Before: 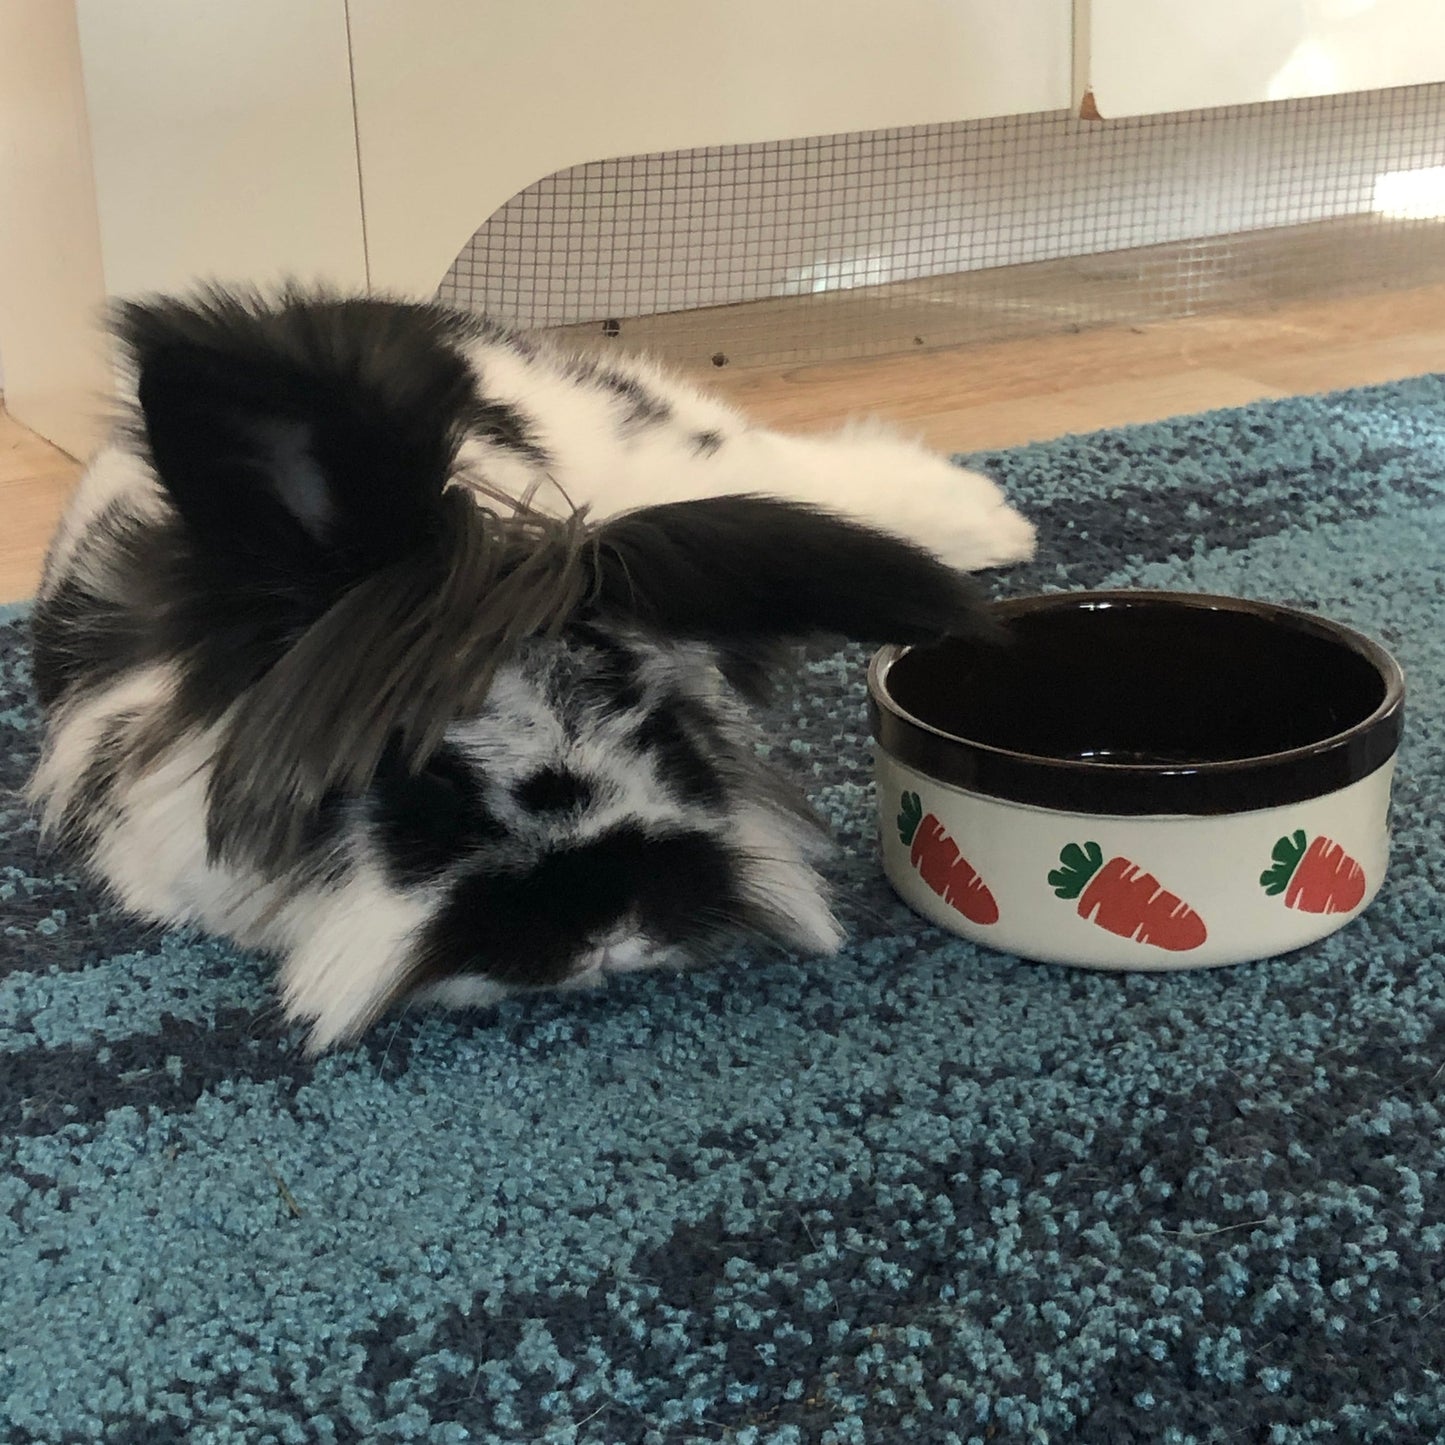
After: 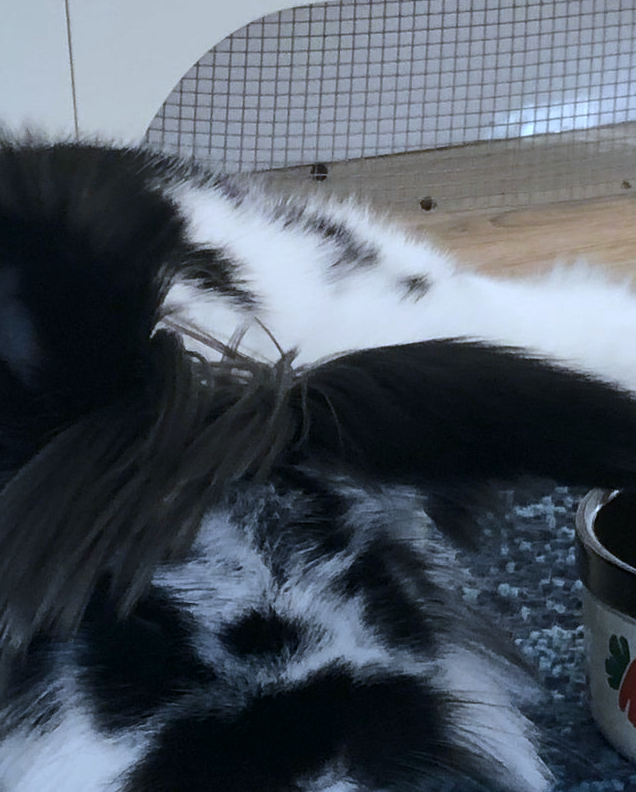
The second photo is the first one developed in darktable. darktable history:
crop: left 20.248%, top 10.86%, right 35.675%, bottom 34.321%
white balance: red 0.871, blue 1.249
tone curve: curves: ch0 [(0, 0) (0.227, 0.17) (0.766, 0.774) (1, 1)]; ch1 [(0, 0) (0.114, 0.127) (0.437, 0.452) (0.498, 0.495) (0.579, 0.576) (1, 1)]; ch2 [(0, 0) (0.233, 0.259) (0.493, 0.492) (0.568, 0.579) (1, 1)], color space Lab, independent channels, preserve colors none
